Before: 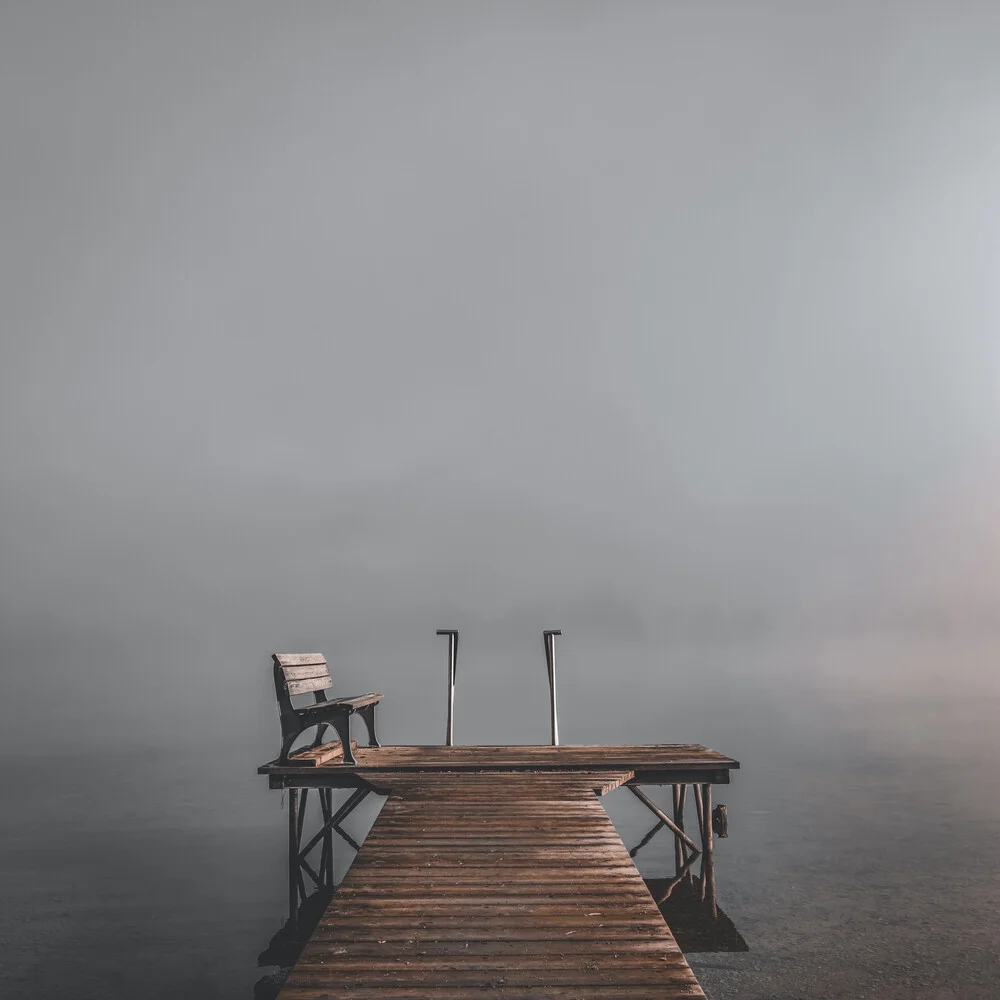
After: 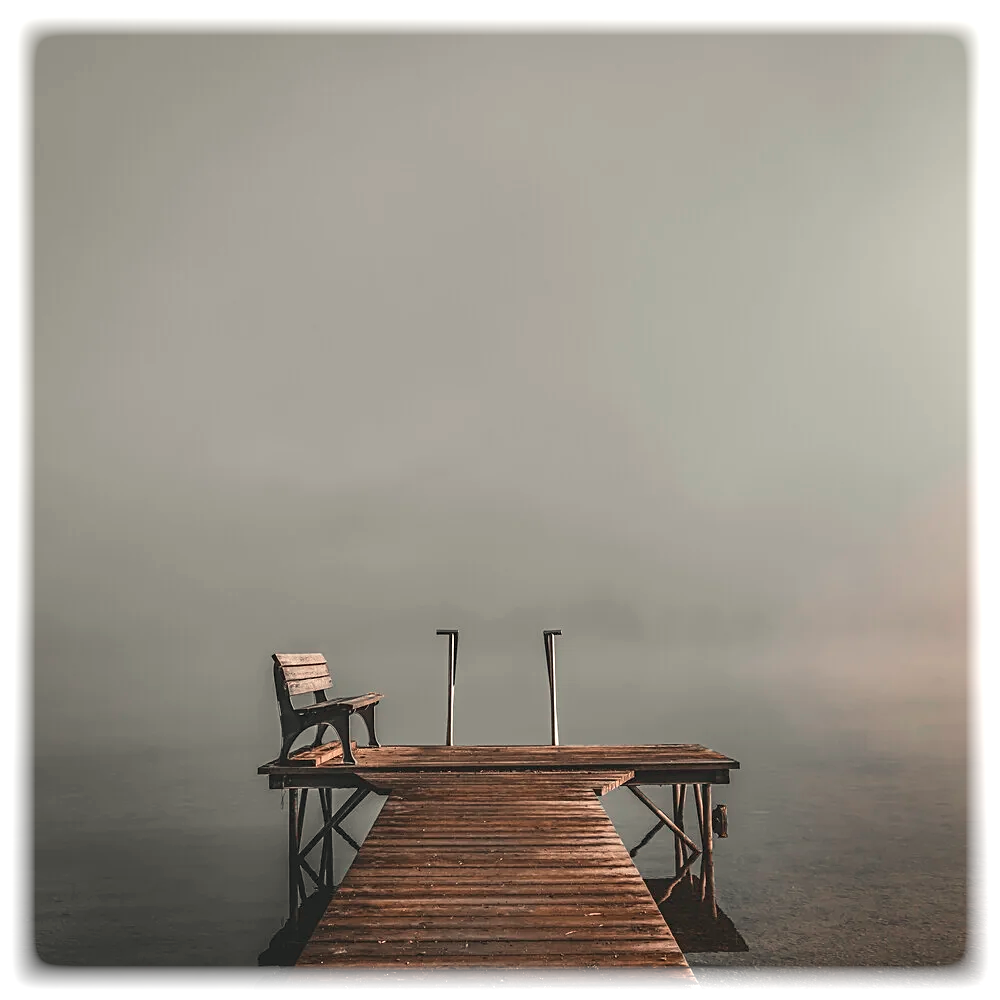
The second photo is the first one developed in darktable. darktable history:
white balance: red 1.029, blue 0.92
sharpen: on, module defaults
contrast brightness saturation: contrast 0.07
vignetting: fall-off start 93%, fall-off radius 5%, brightness 1, saturation -0.49, automatic ratio true, width/height ratio 1.332, shape 0.04, unbound false
